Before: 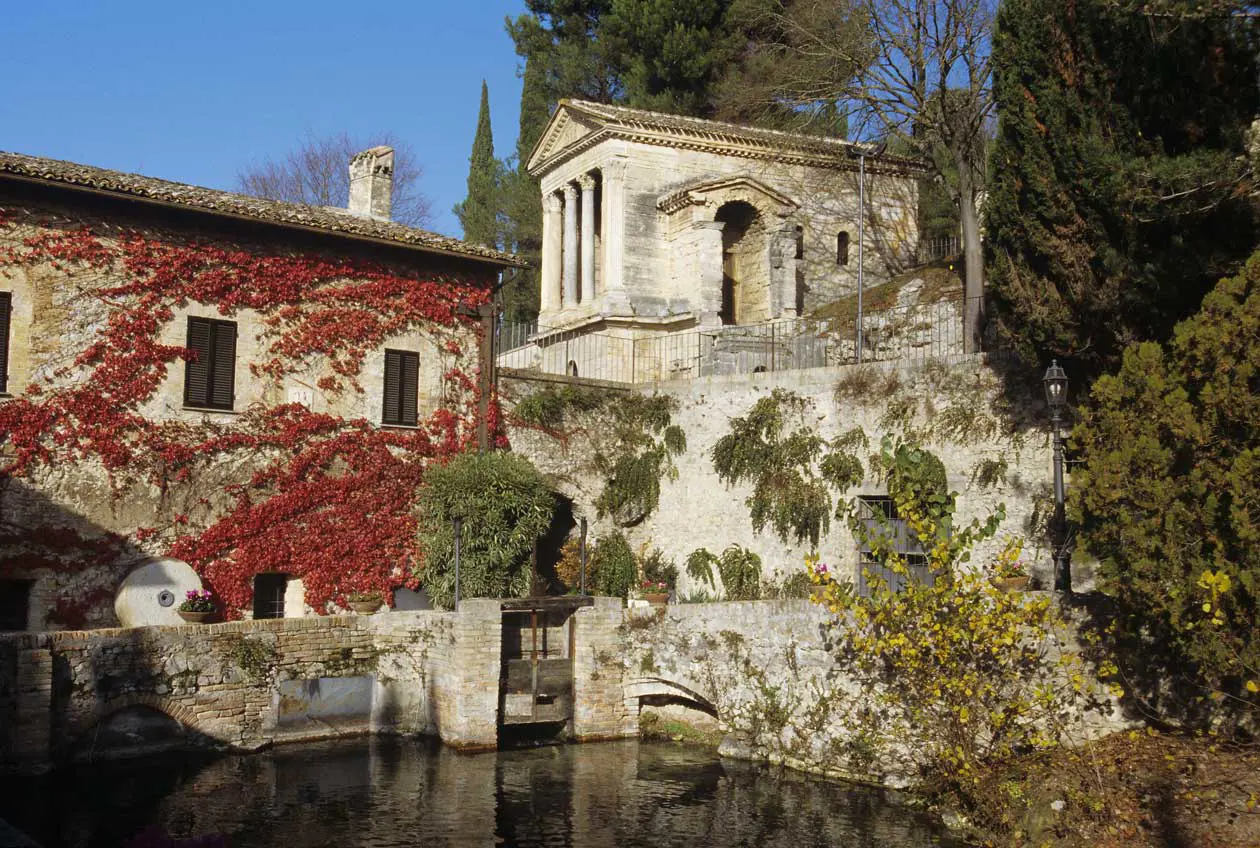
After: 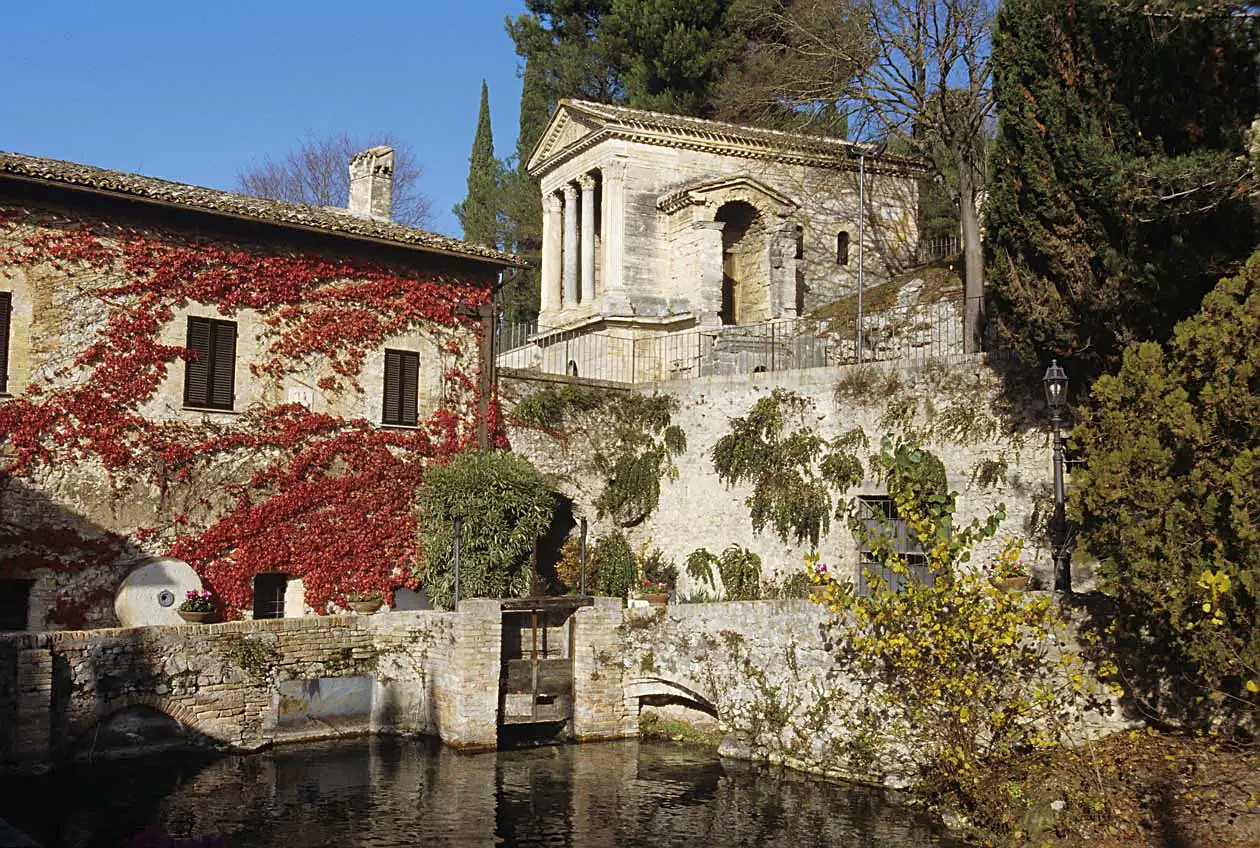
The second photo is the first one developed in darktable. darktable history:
sharpen: on, module defaults
shadows and highlights: shadows 31.74, highlights -33.07, soften with gaussian
